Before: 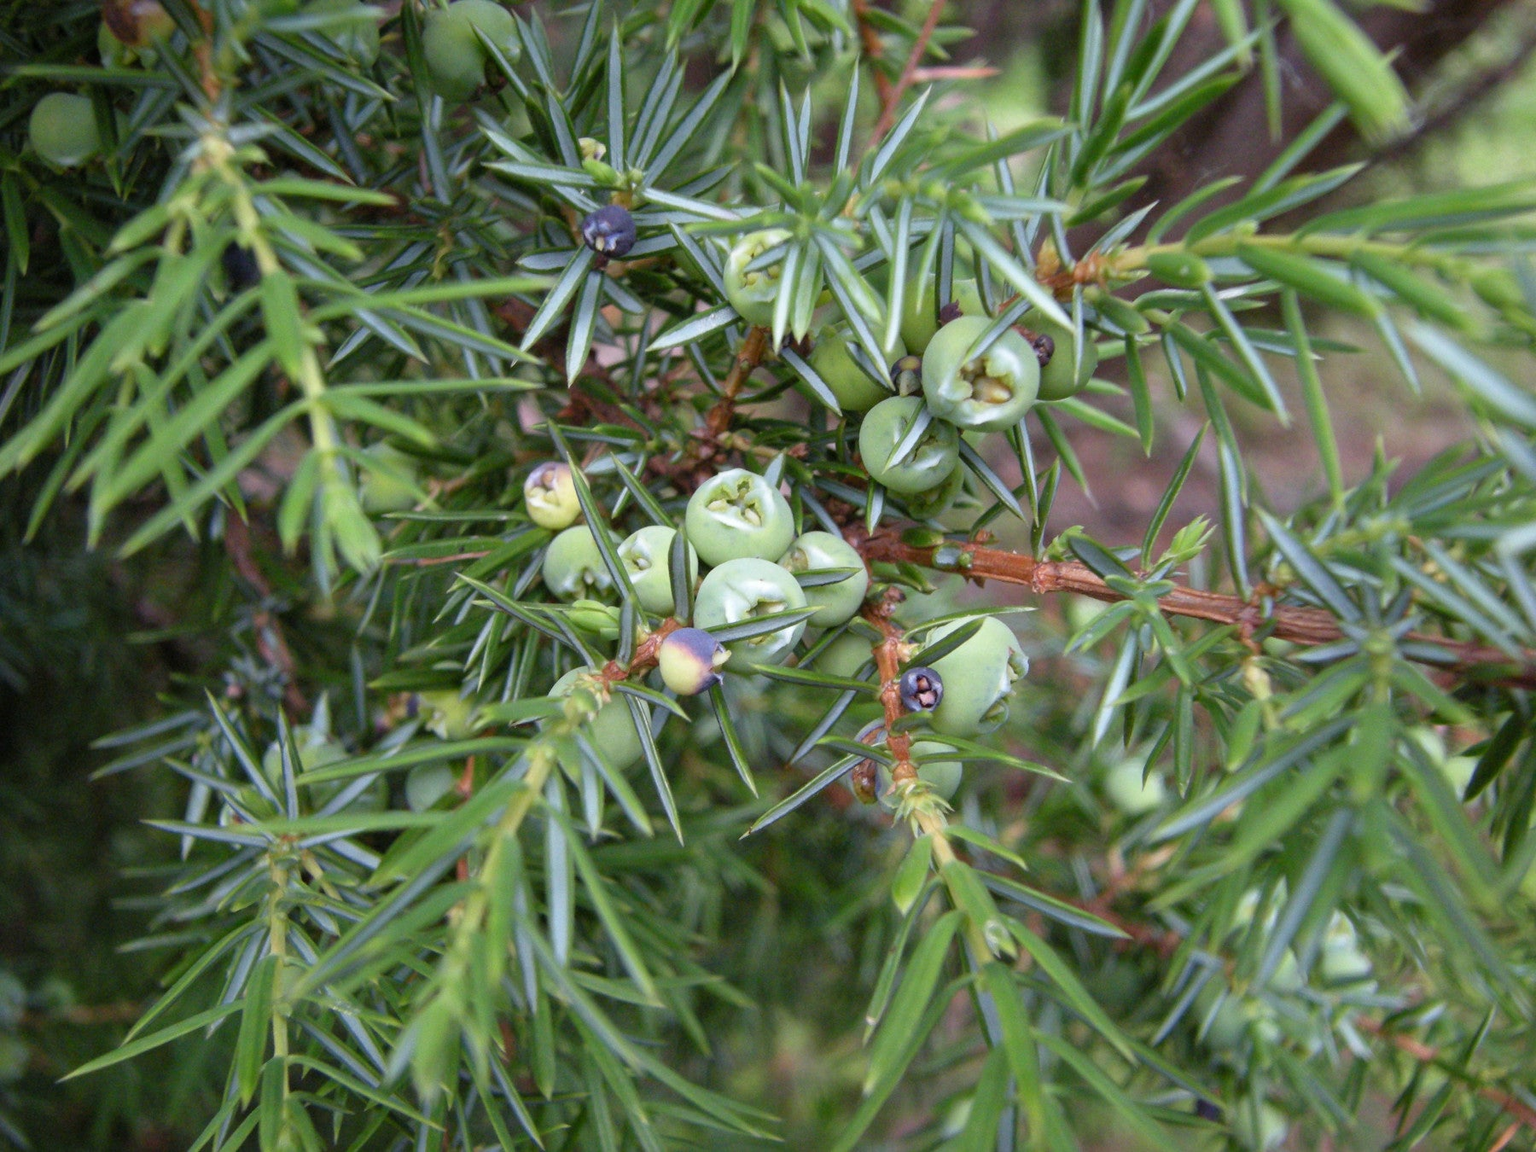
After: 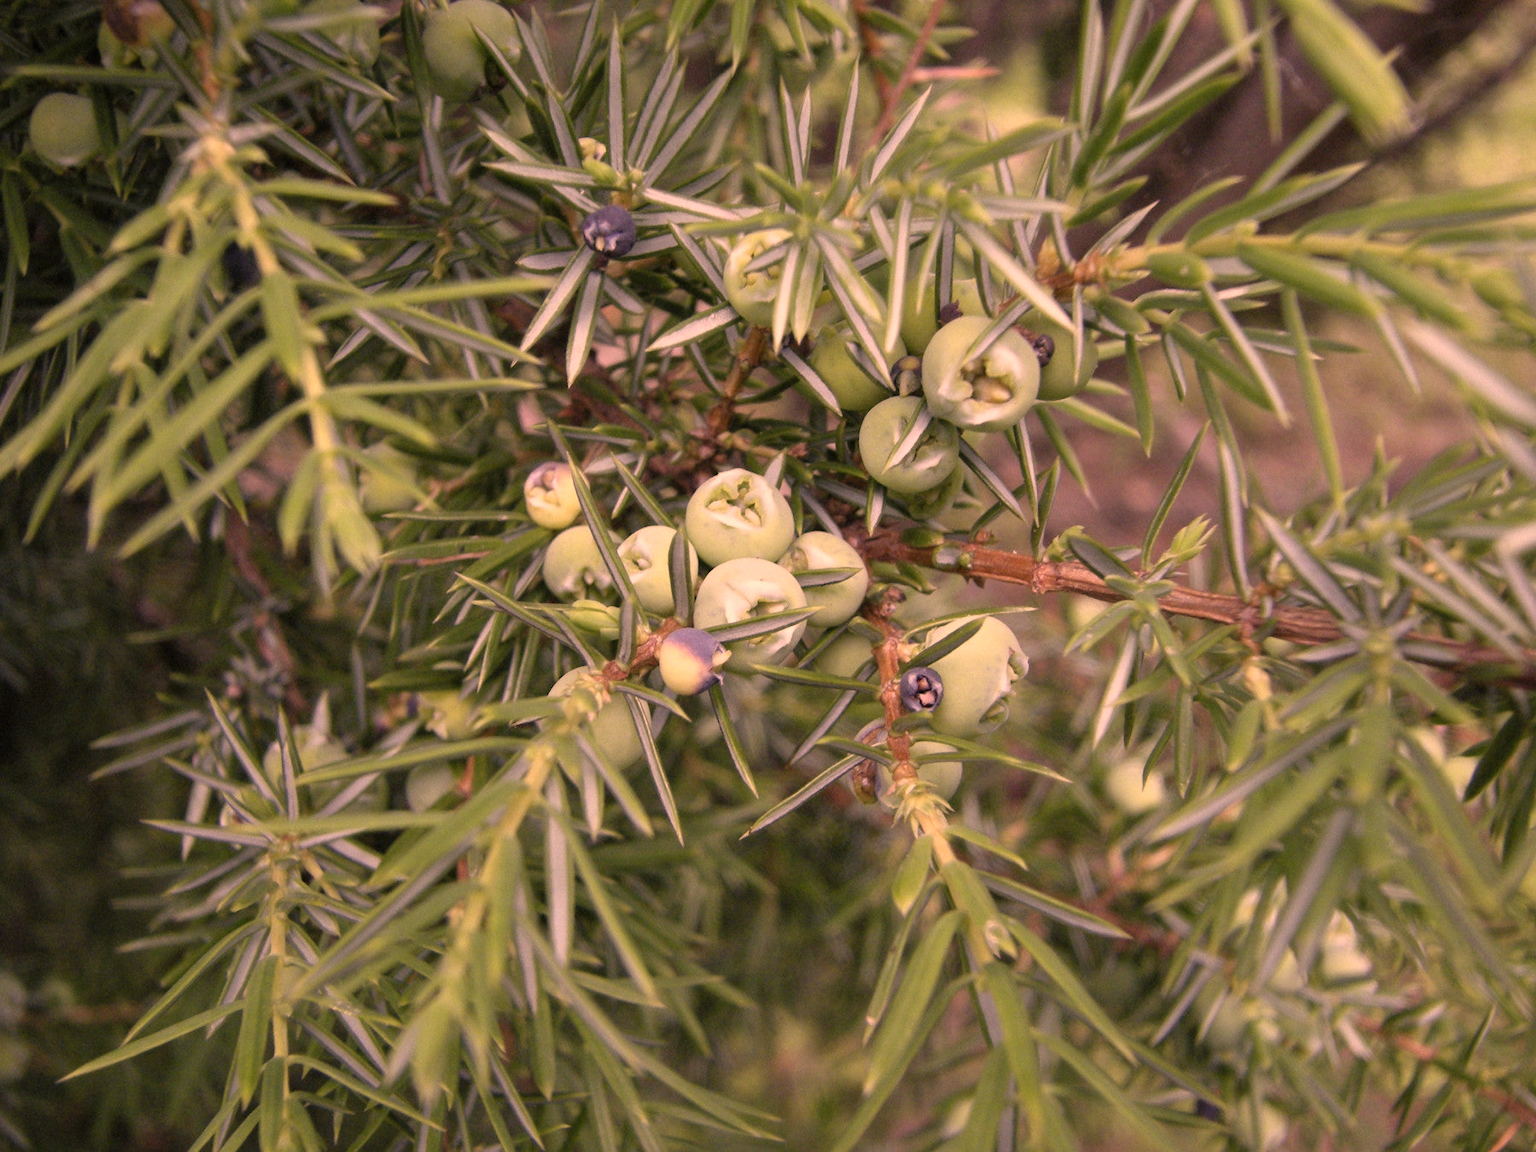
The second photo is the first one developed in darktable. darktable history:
color correction: highlights a* 39.9, highlights b* 39.81, saturation 0.695
